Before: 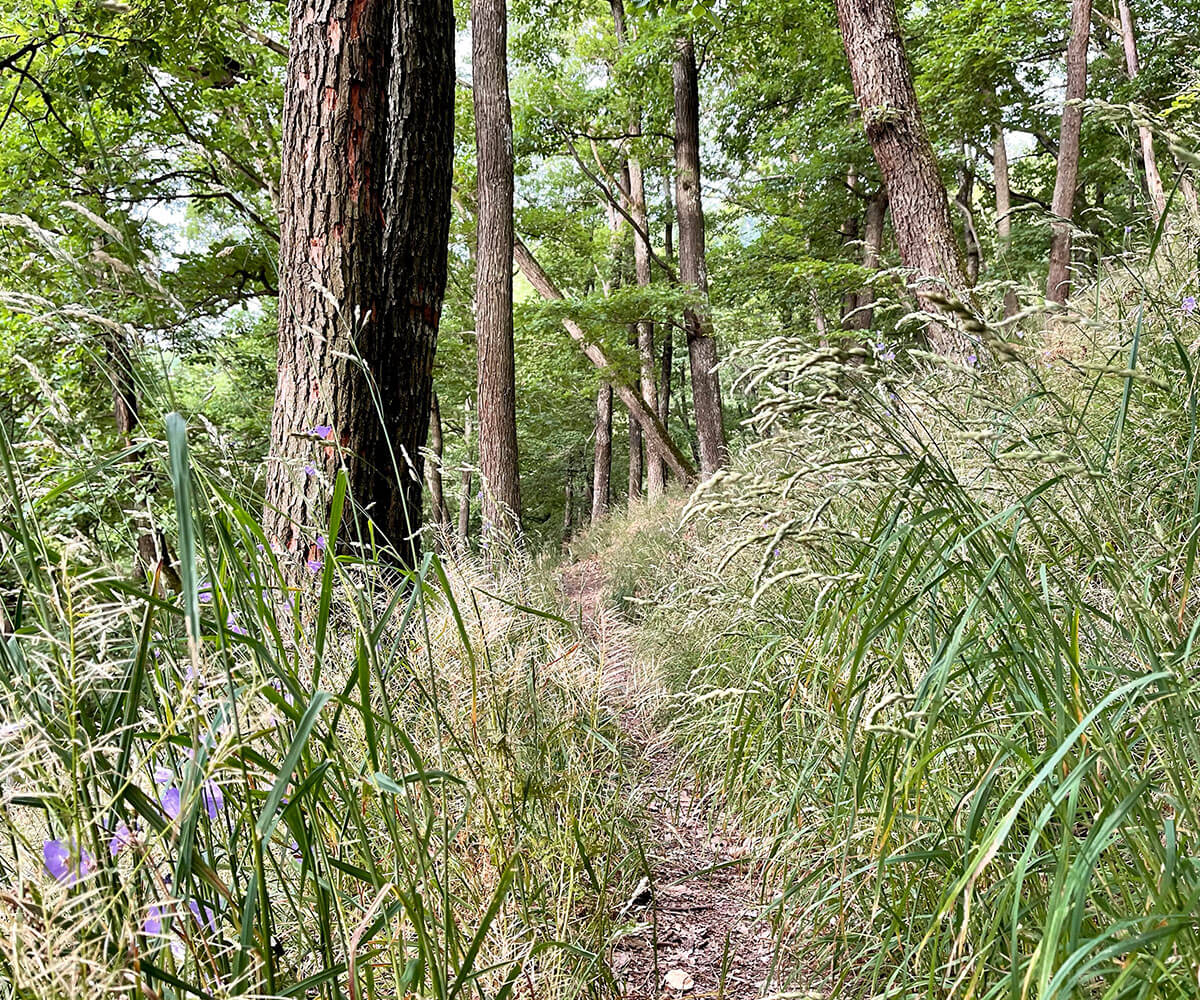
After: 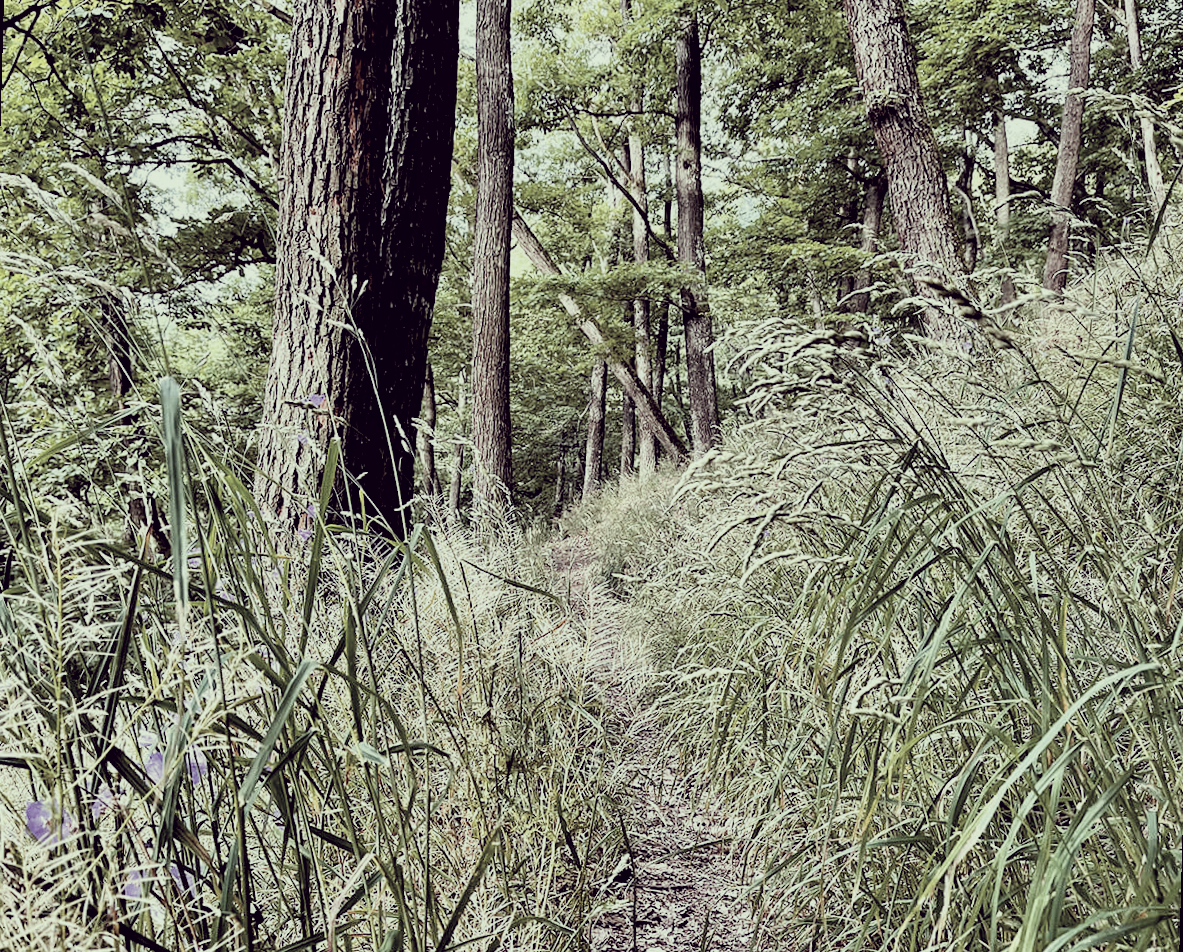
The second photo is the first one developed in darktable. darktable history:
color balance: contrast fulcrum 17.78%
color balance rgb: perceptual saturation grading › global saturation 20%, perceptual saturation grading › highlights -25%, perceptual saturation grading › shadows 50%
local contrast: highlights 100%, shadows 100%, detail 120%, midtone range 0.2
color correction: highlights a* -20.17, highlights b* 20.27, shadows a* 20.03, shadows b* -20.46, saturation 0.43
filmic rgb: black relative exposure -5 EV, hardness 2.88, contrast 1.3, highlights saturation mix -30%
color zones: curves: ch2 [(0, 0.5) (0.143, 0.5) (0.286, 0.489) (0.415, 0.421) (0.571, 0.5) (0.714, 0.5) (0.857, 0.5) (1, 0.5)]
rotate and perspective: rotation 1.57°, crop left 0.018, crop right 0.982, crop top 0.039, crop bottom 0.961
